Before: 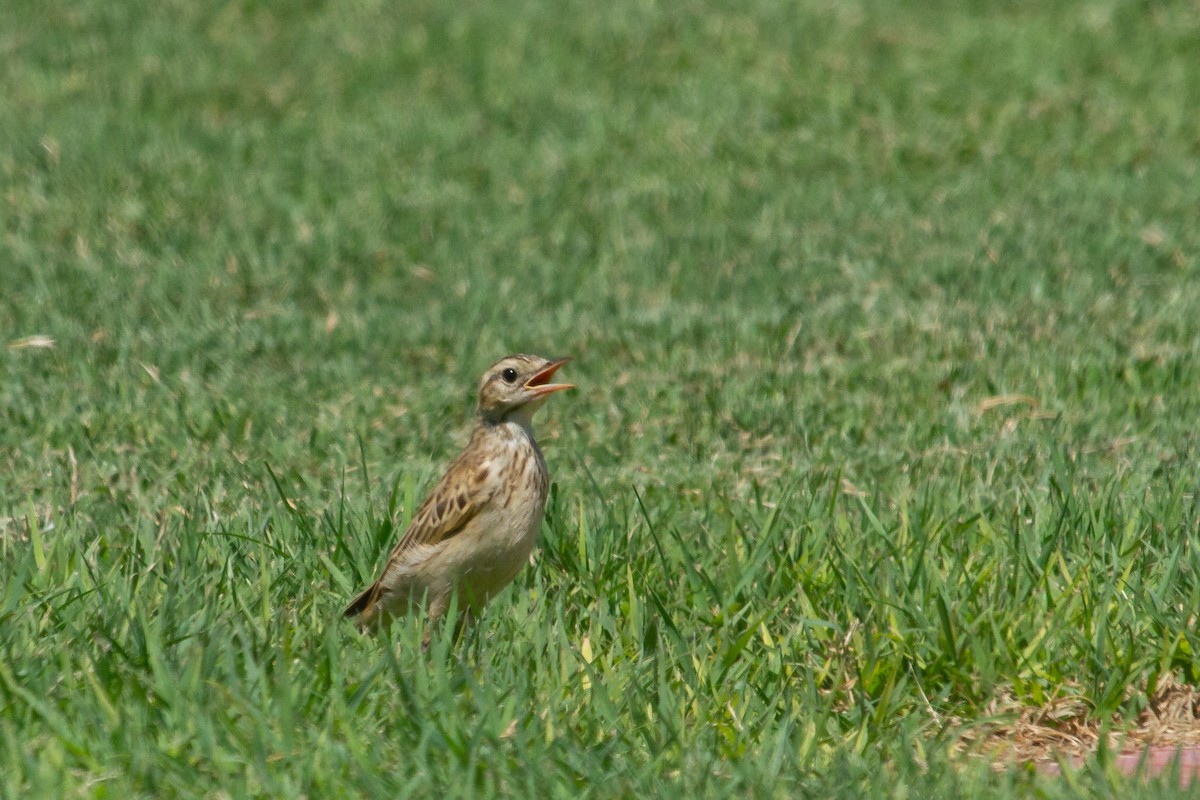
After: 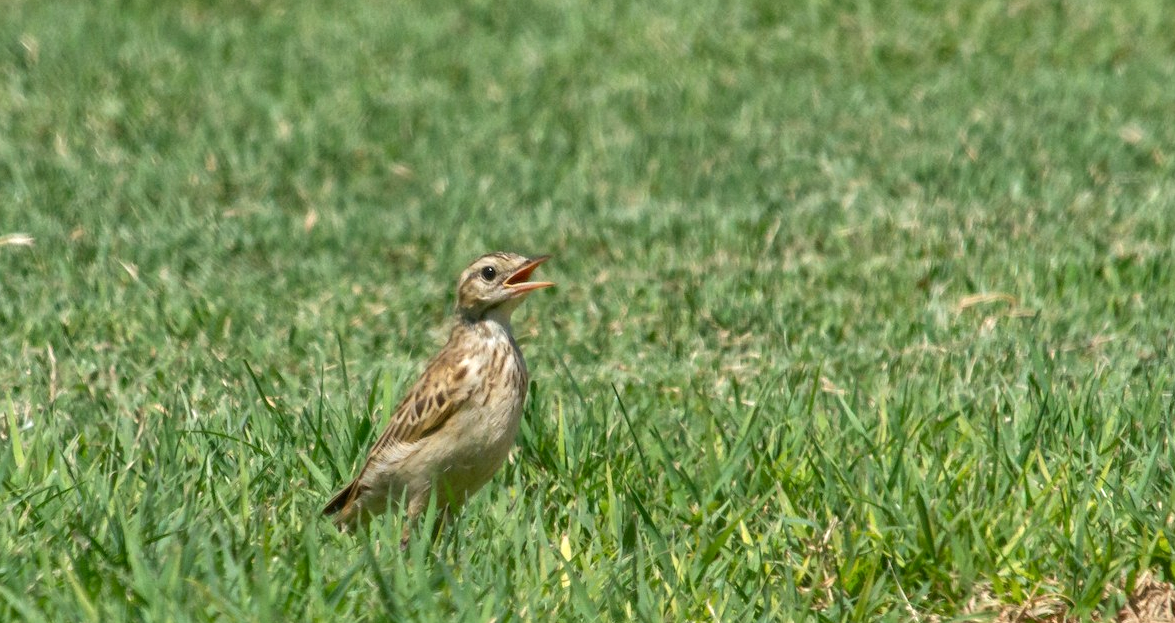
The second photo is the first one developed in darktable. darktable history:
crop and rotate: left 1.814%, top 12.818%, right 0.25%, bottom 9.225%
exposure: black level correction 0, exposure 0.4 EV, compensate exposure bias true, compensate highlight preservation false
local contrast: on, module defaults
